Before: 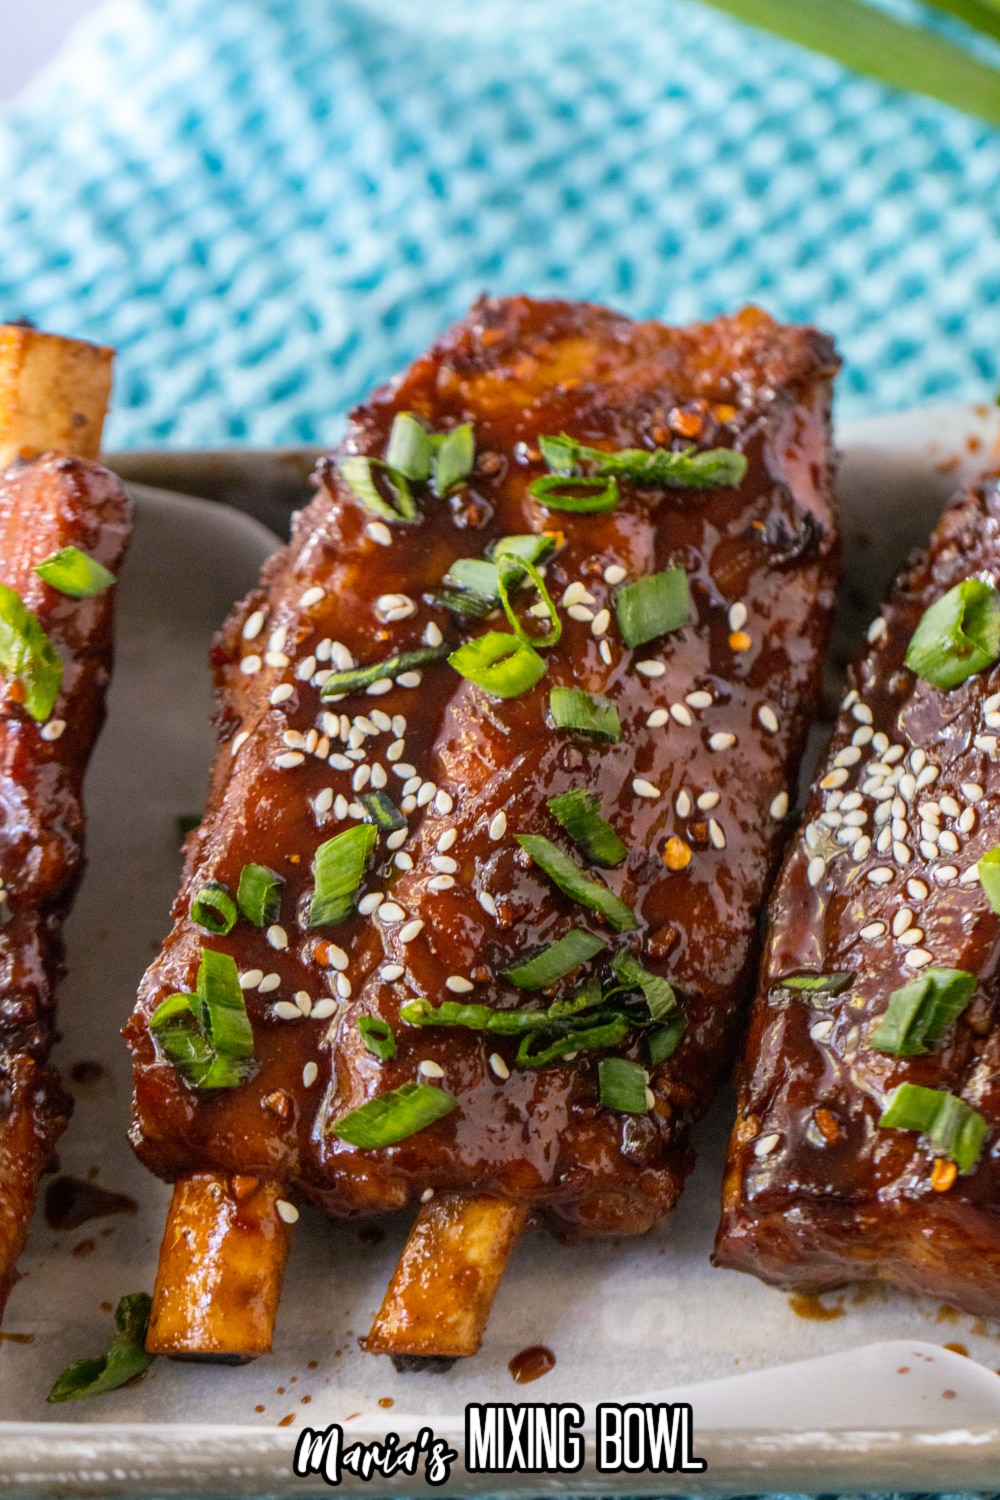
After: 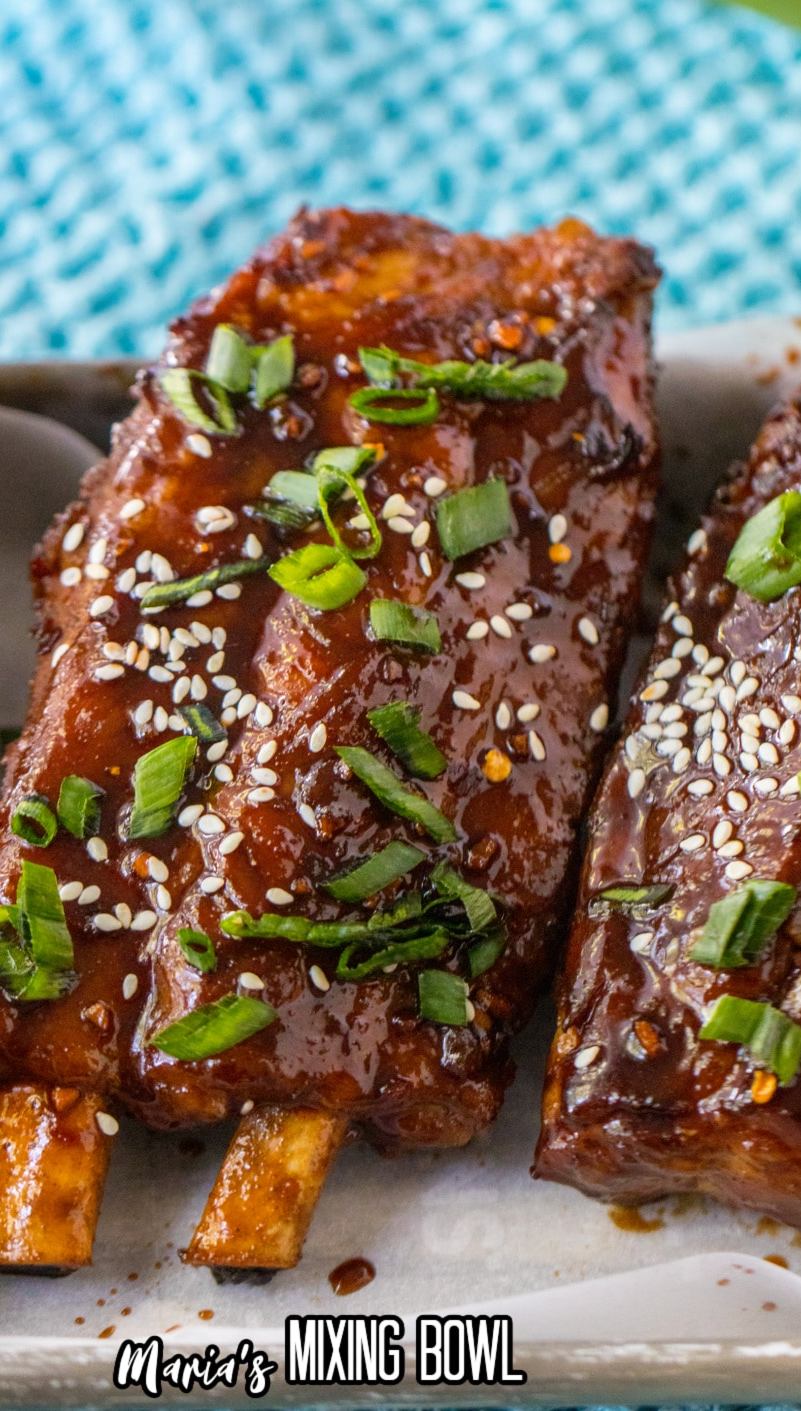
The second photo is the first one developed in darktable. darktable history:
tone equalizer: on, module defaults
crop and rotate: left 18.03%, top 5.932%, right 1.802%
